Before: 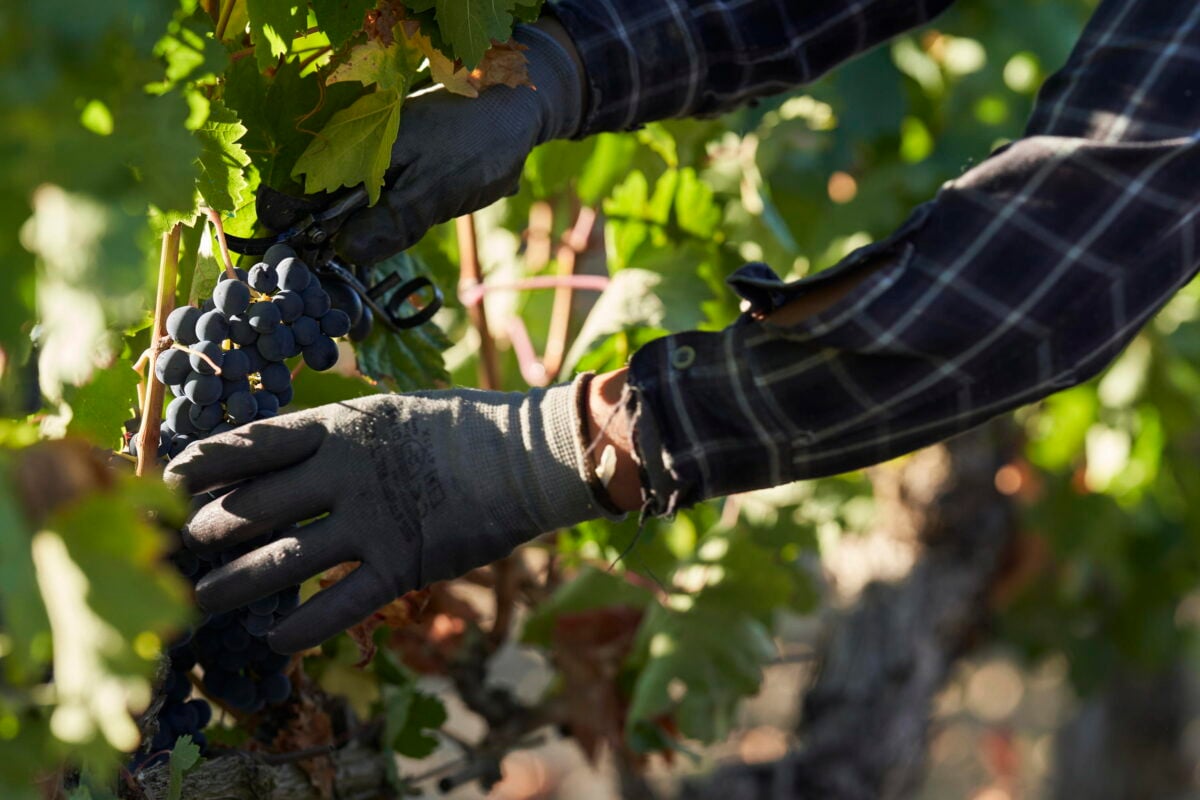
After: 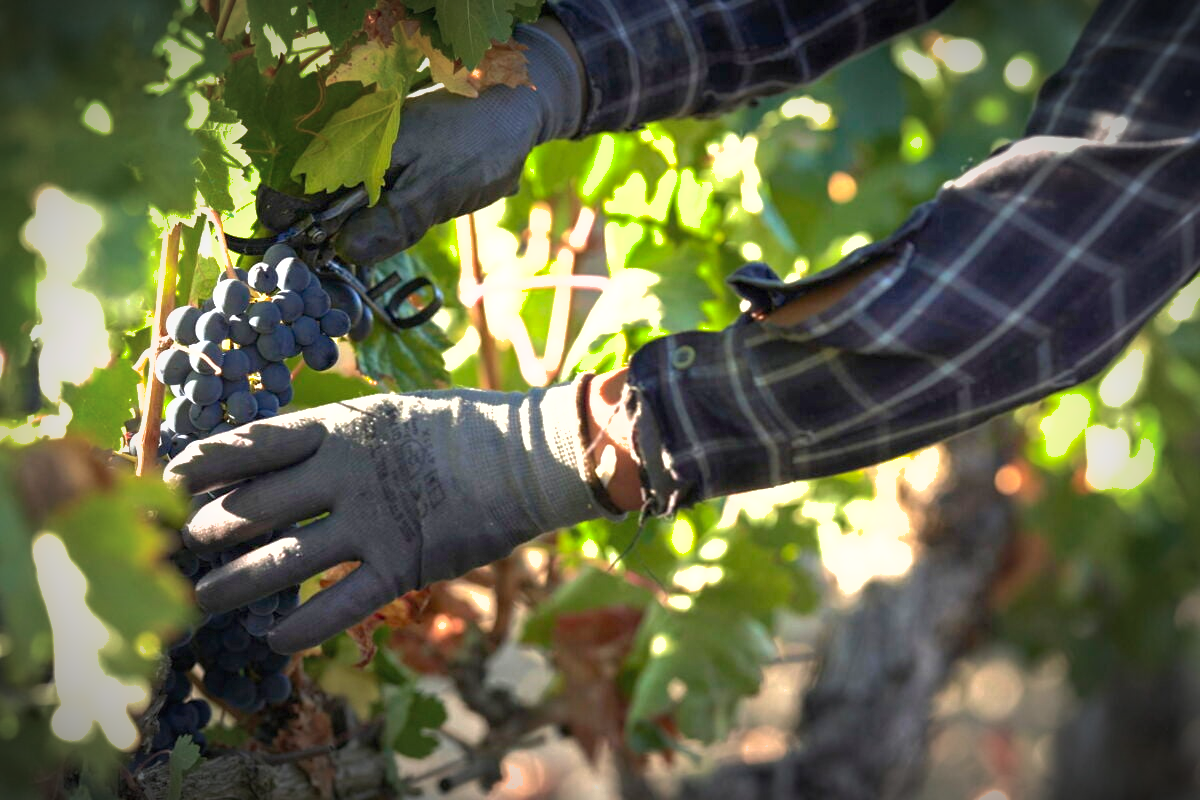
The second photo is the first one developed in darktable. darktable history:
shadows and highlights: on, module defaults
vignetting: fall-off start 67.5%, fall-off radius 67.23%, brightness -0.813, automatic ratio true
exposure: black level correction 0, exposure 1.3 EV, compensate exposure bias true, compensate highlight preservation false
